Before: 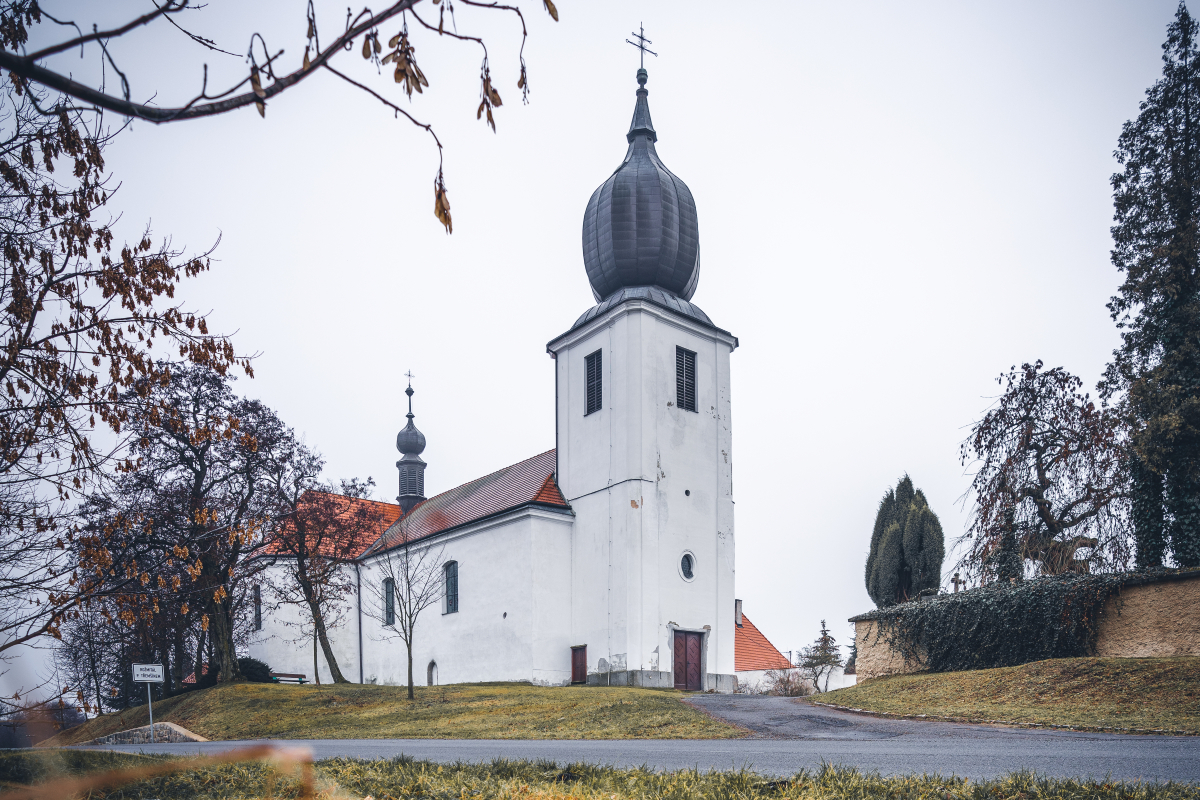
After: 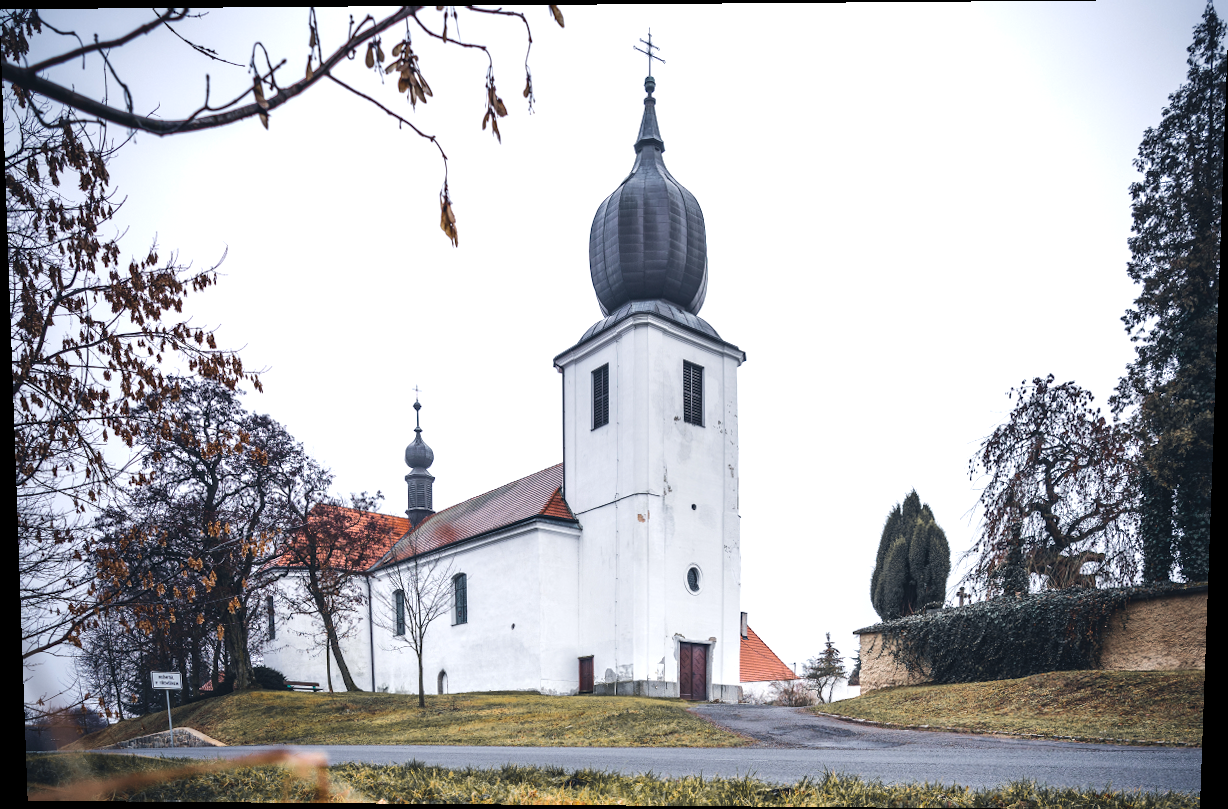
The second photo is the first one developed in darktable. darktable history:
tone equalizer: -8 EV -0.417 EV, -7 EV -0.389 EV, -6 EV -0.333 EV, -5 EV -0.222 EV, -3 EV 0.222 EV, -2 EV 0.333 EV, -1 EV 0.389 EV, +0 EV 0.417 EV, edges refinement/feathering 500, mask exposure compensation -1.57 EV, preserve details no
rotate and perspective: lens shift (vertical) 0.048, lens shift (horizontal) -0.024, automatic cropping off
